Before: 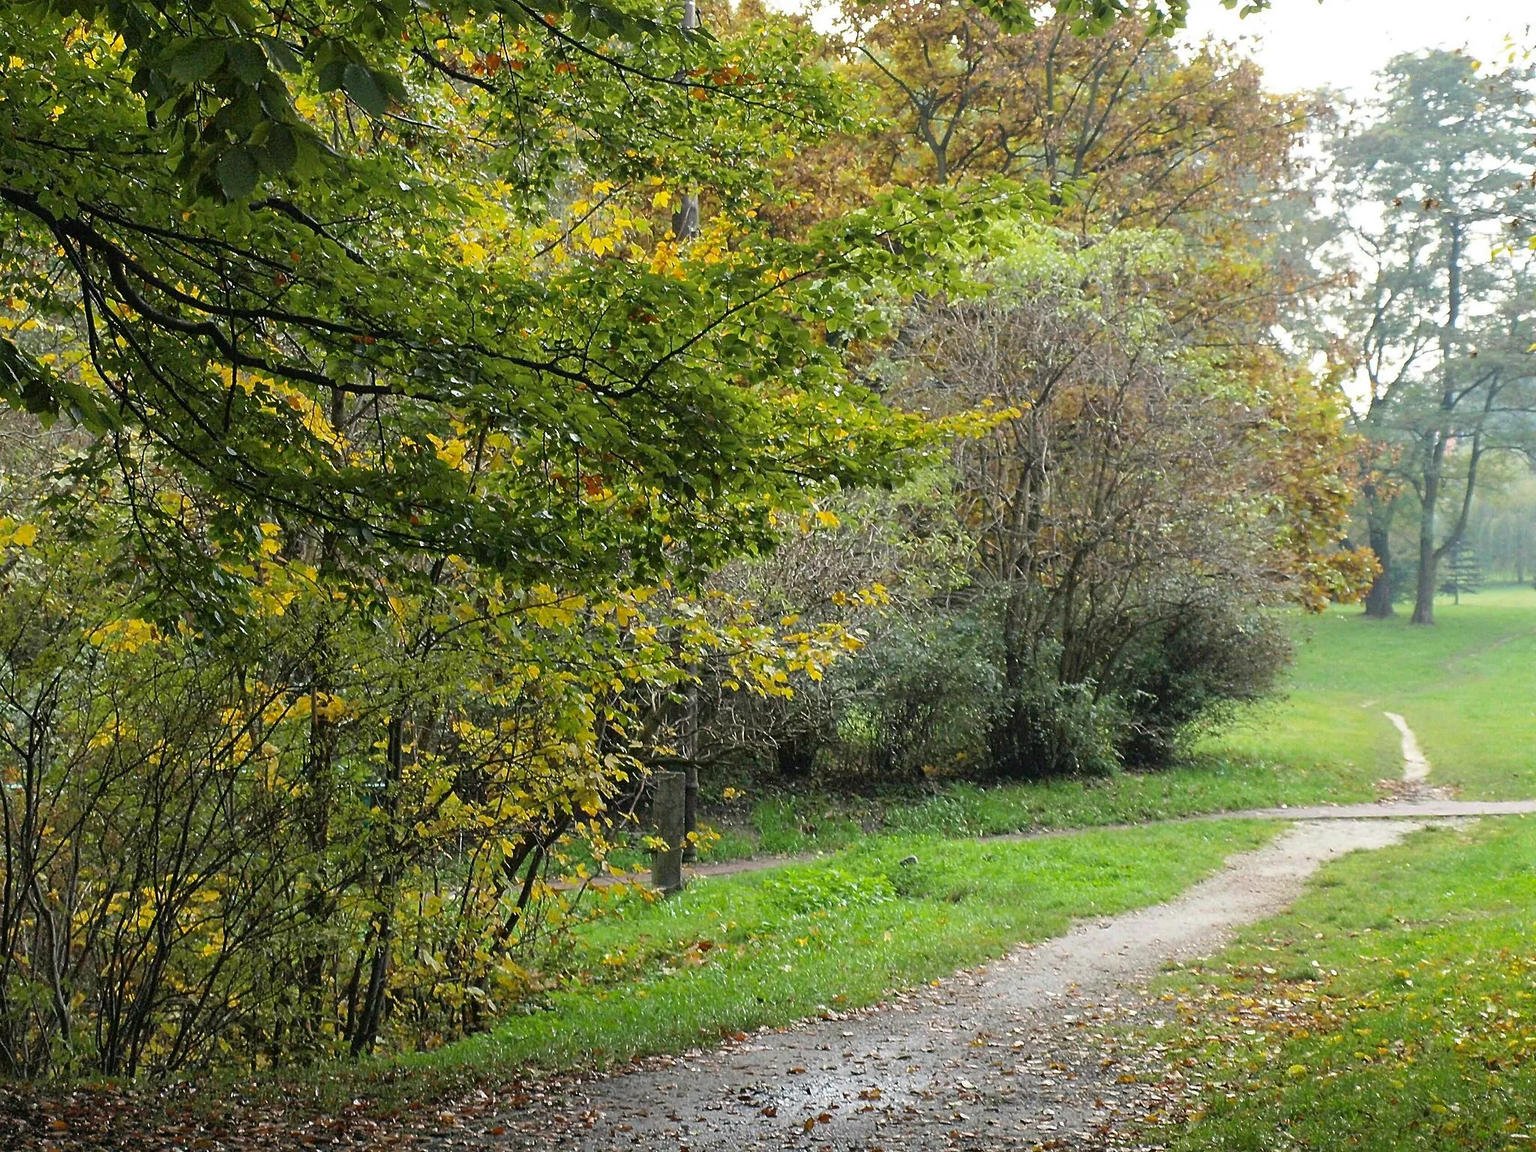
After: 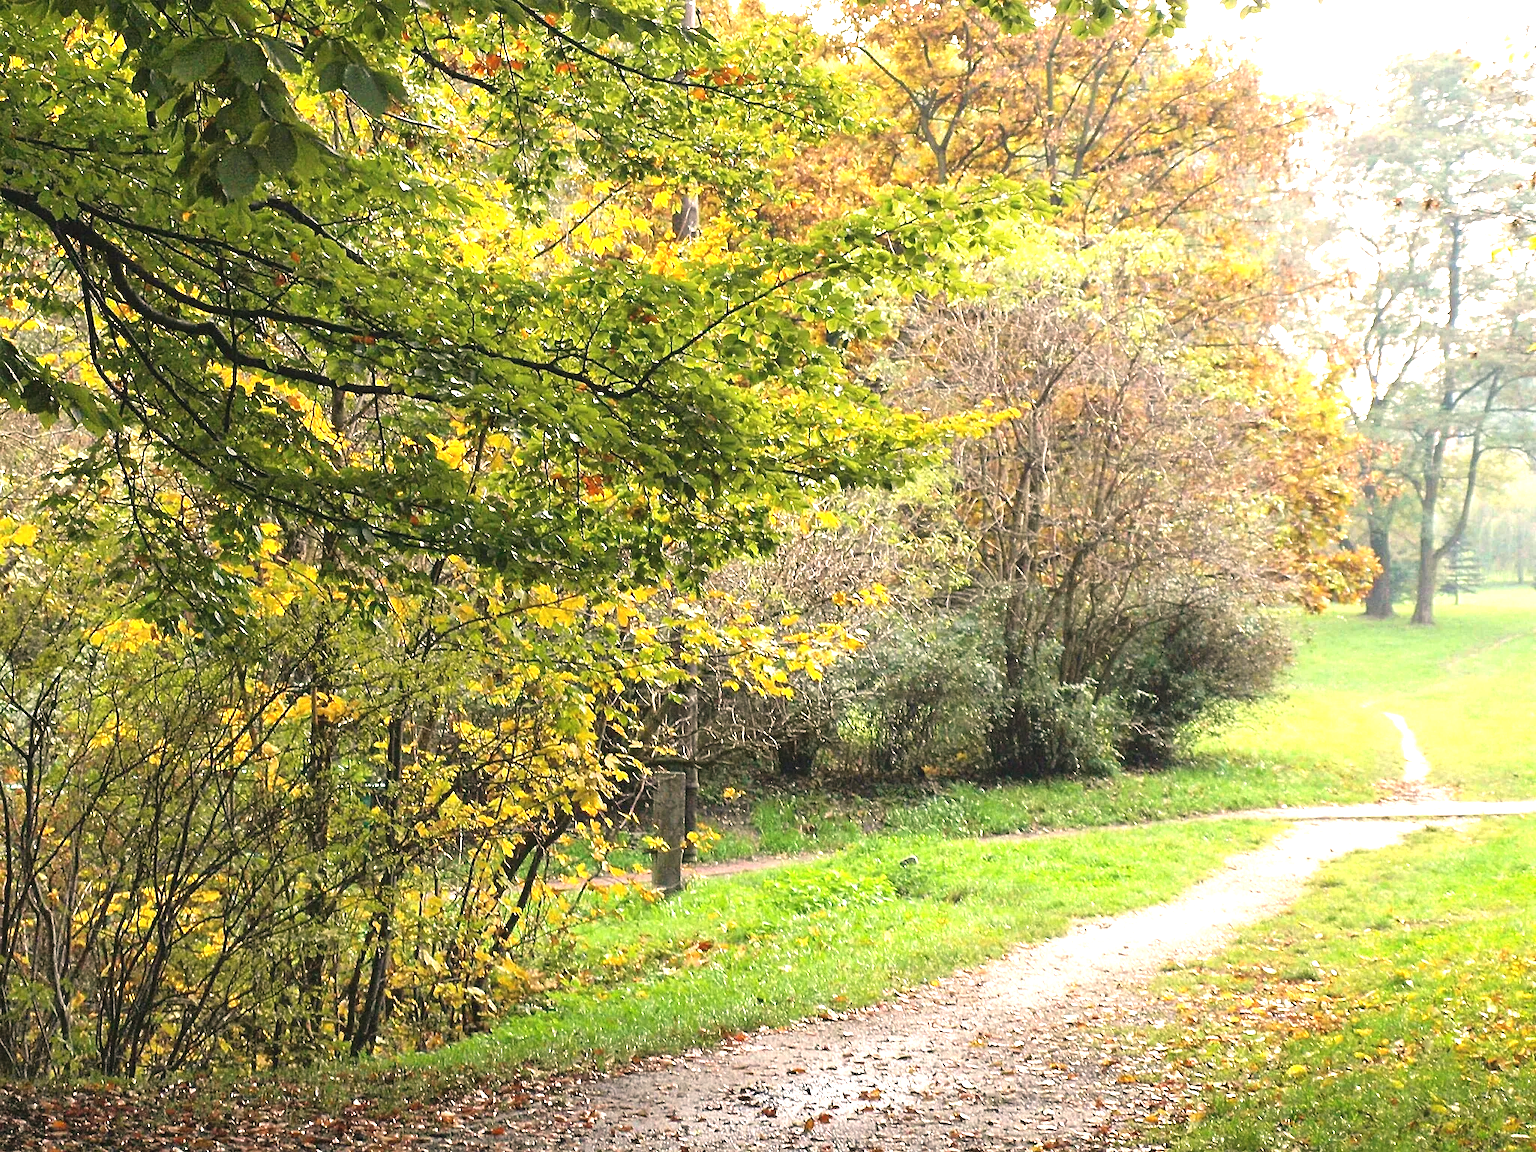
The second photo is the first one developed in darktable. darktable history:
exposure: black level correction -0.002, exposure 1.115 EV, compensate highlight preservation false
white balance: red 1.127, blue 0.943
